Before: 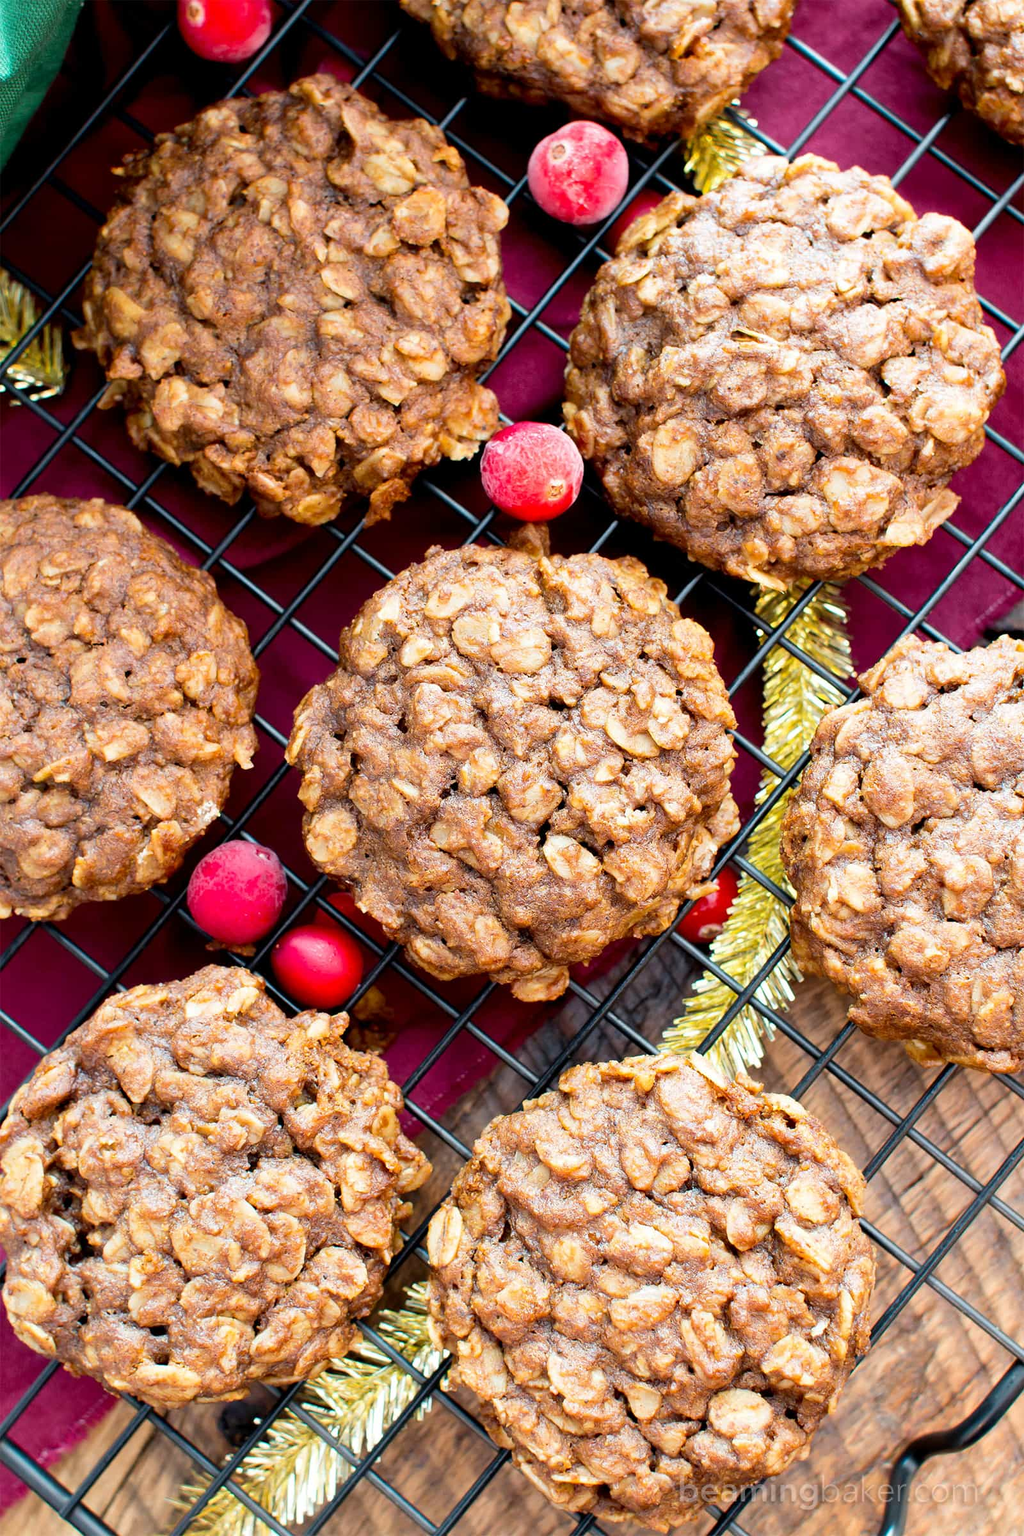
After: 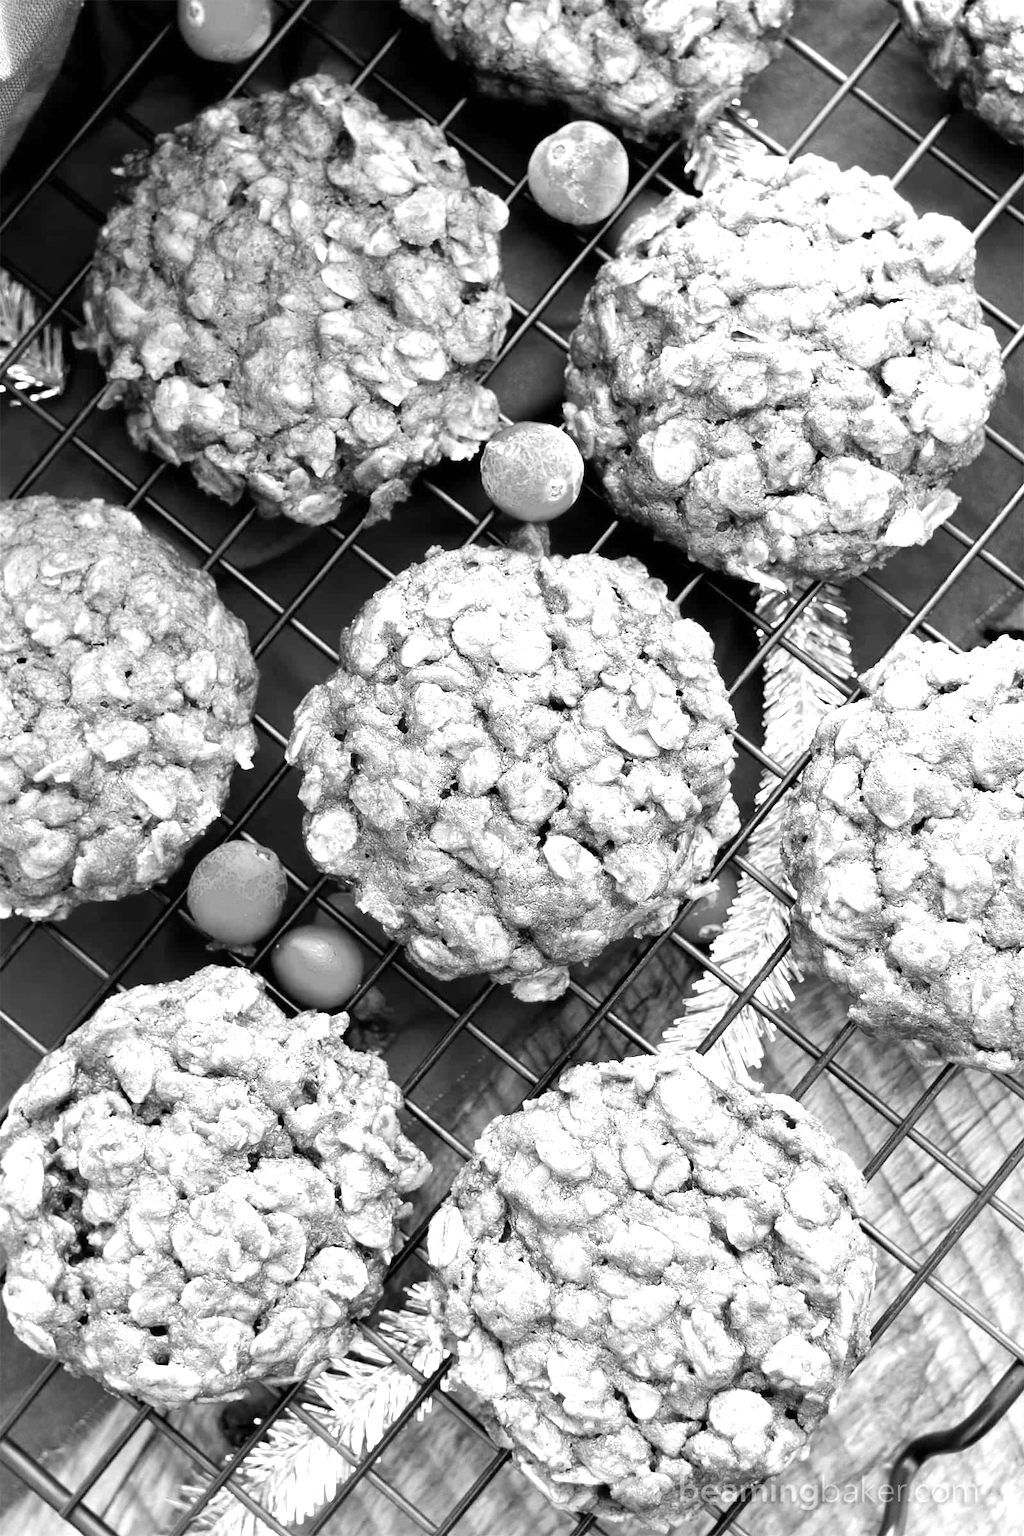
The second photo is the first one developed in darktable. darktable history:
monochrome: size 3.1
exposure: black level correction 0, exposure 0.7 EV, compensate exposure bias true, compensate highlight preservation false
